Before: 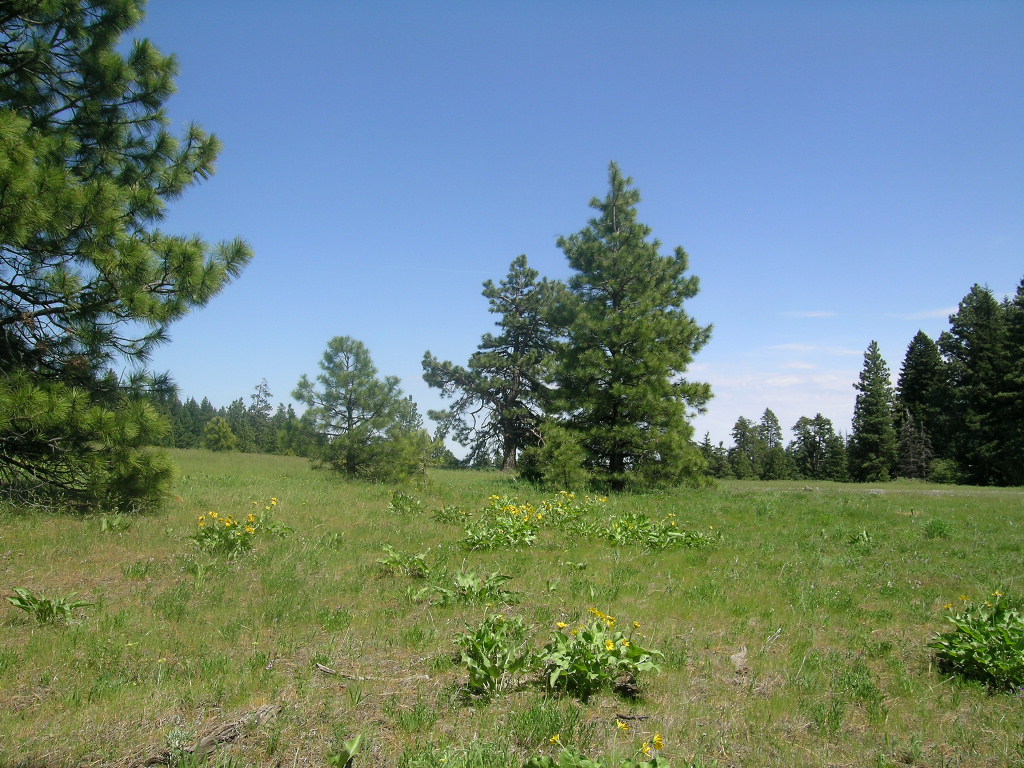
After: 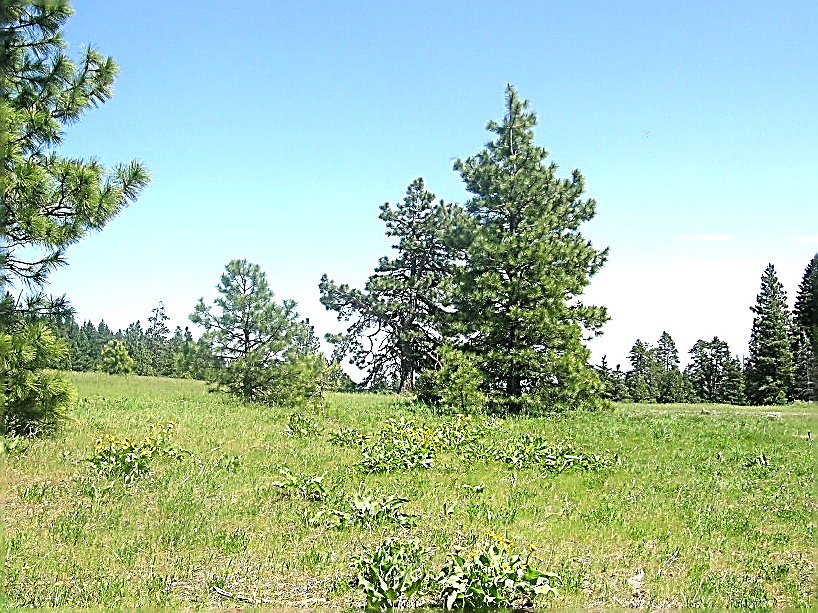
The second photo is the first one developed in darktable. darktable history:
rotate and perspective: automatic cropping off
crop and rotate: left 10.071%, top 10.071%, right 10.02%, bottom 10.02%
exposure: black level correction 0, exposure 1.1 EV, compensate exposure bias true, compensate highlight preservation false
sharpen: amount 2
